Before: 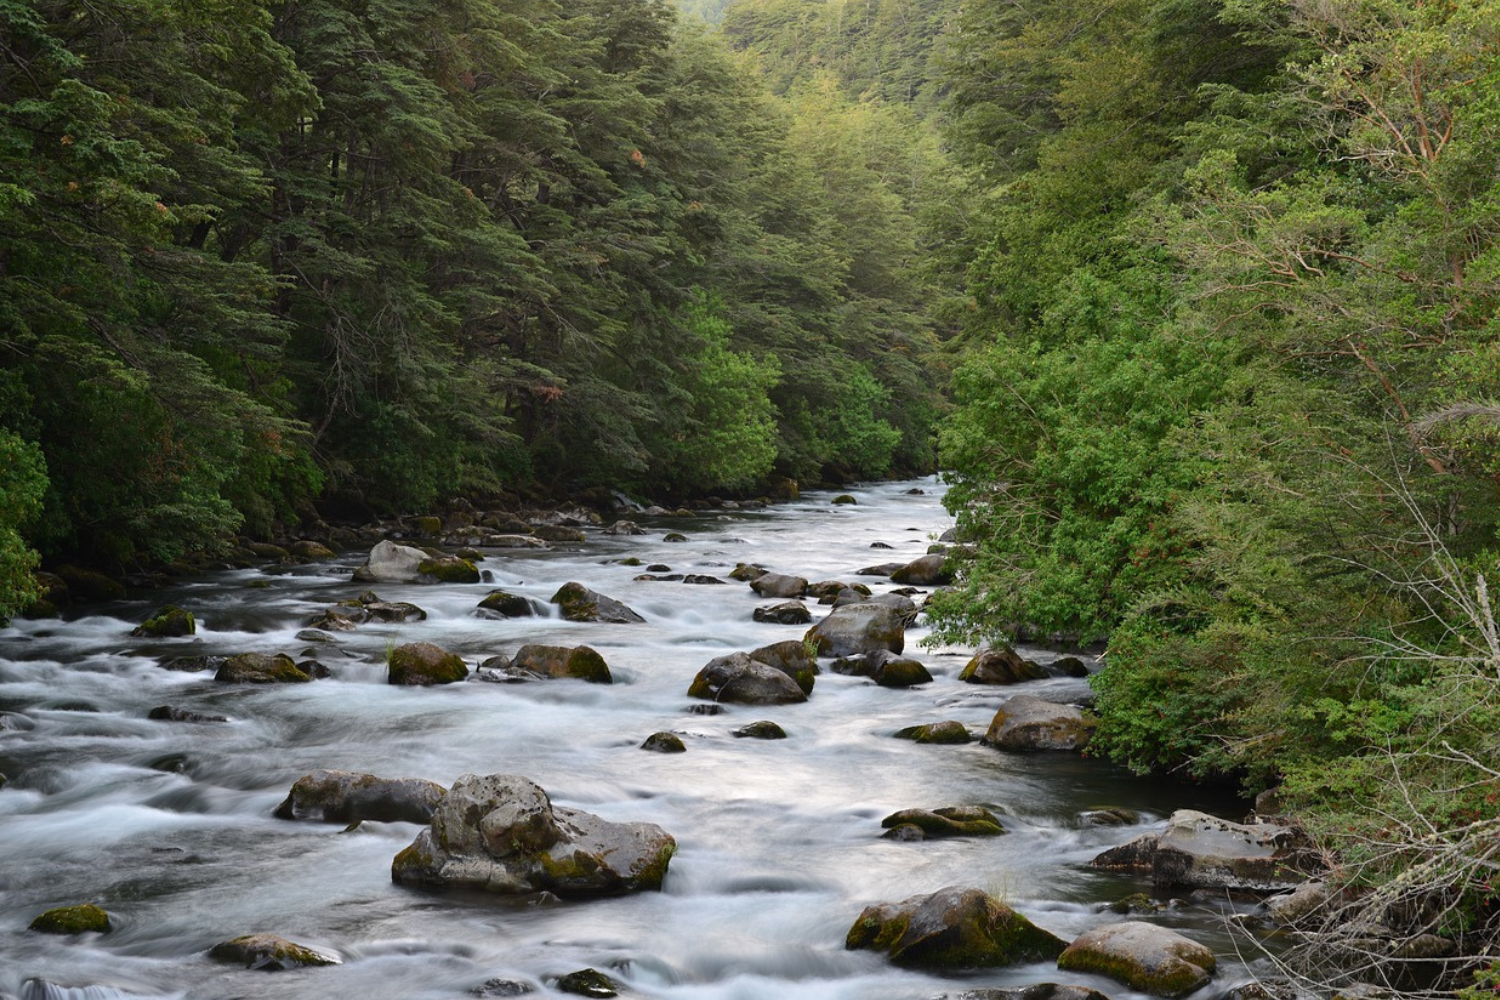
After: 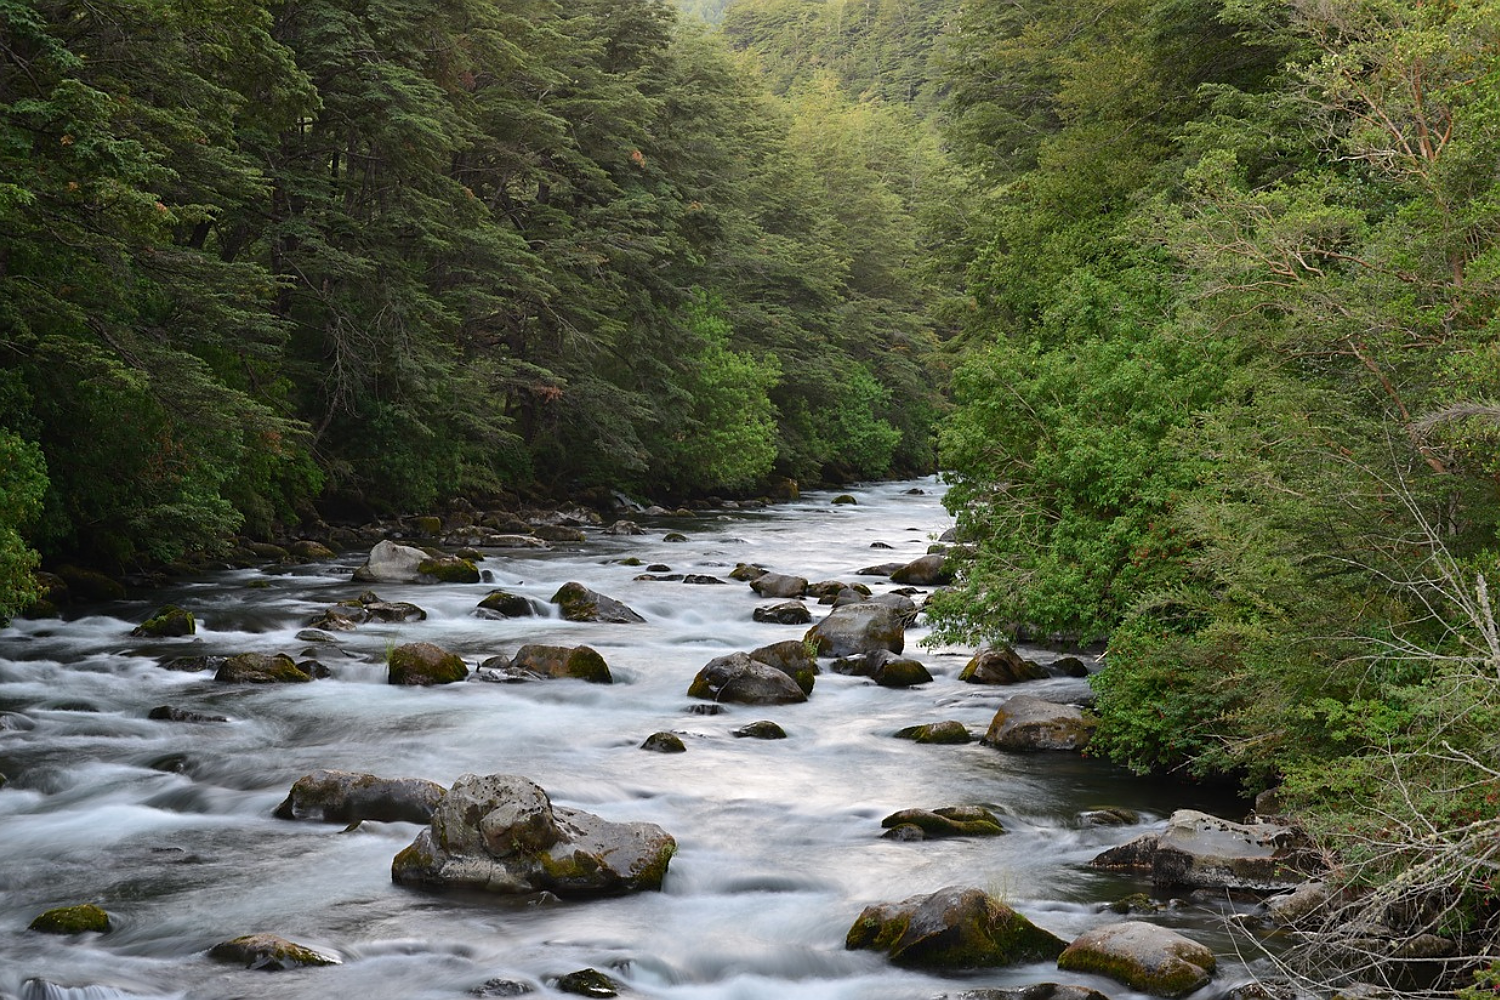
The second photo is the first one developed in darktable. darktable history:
sharpen: radius 0.98, amount 0.611
